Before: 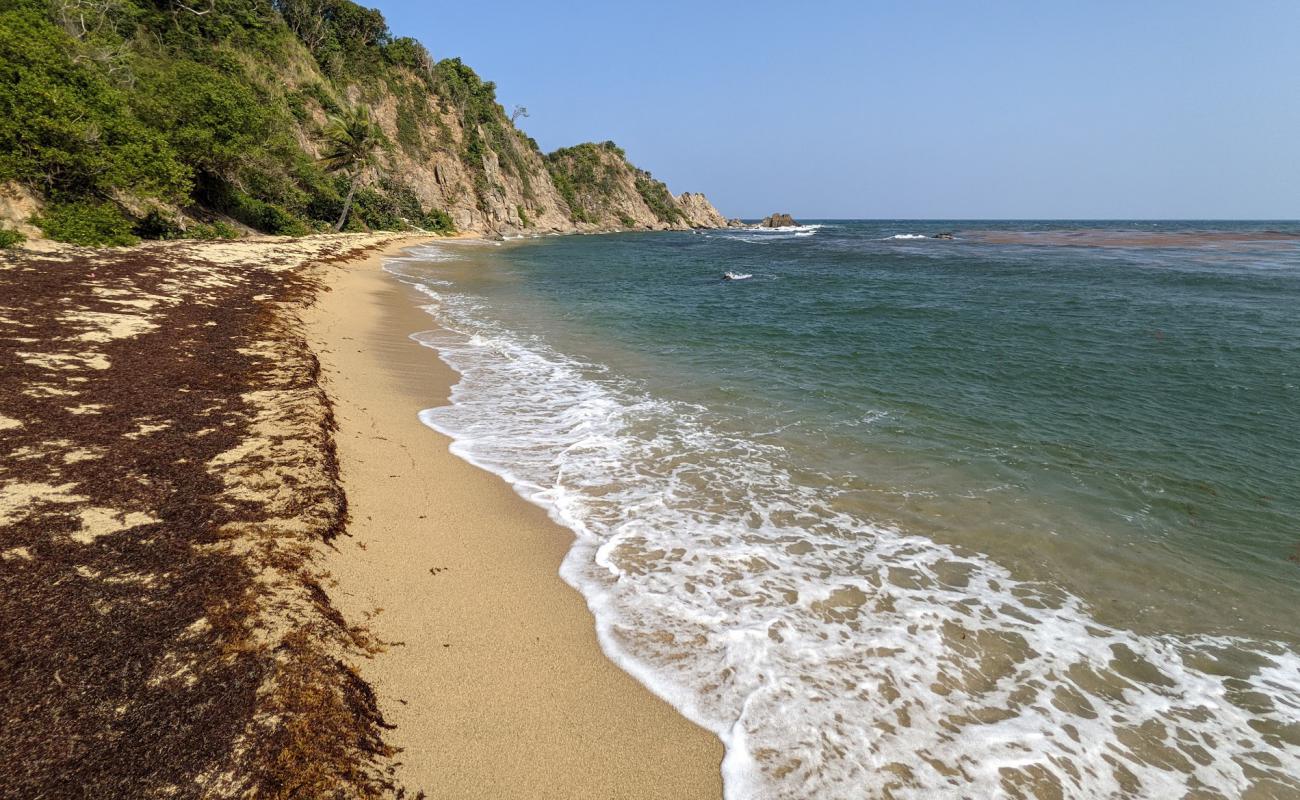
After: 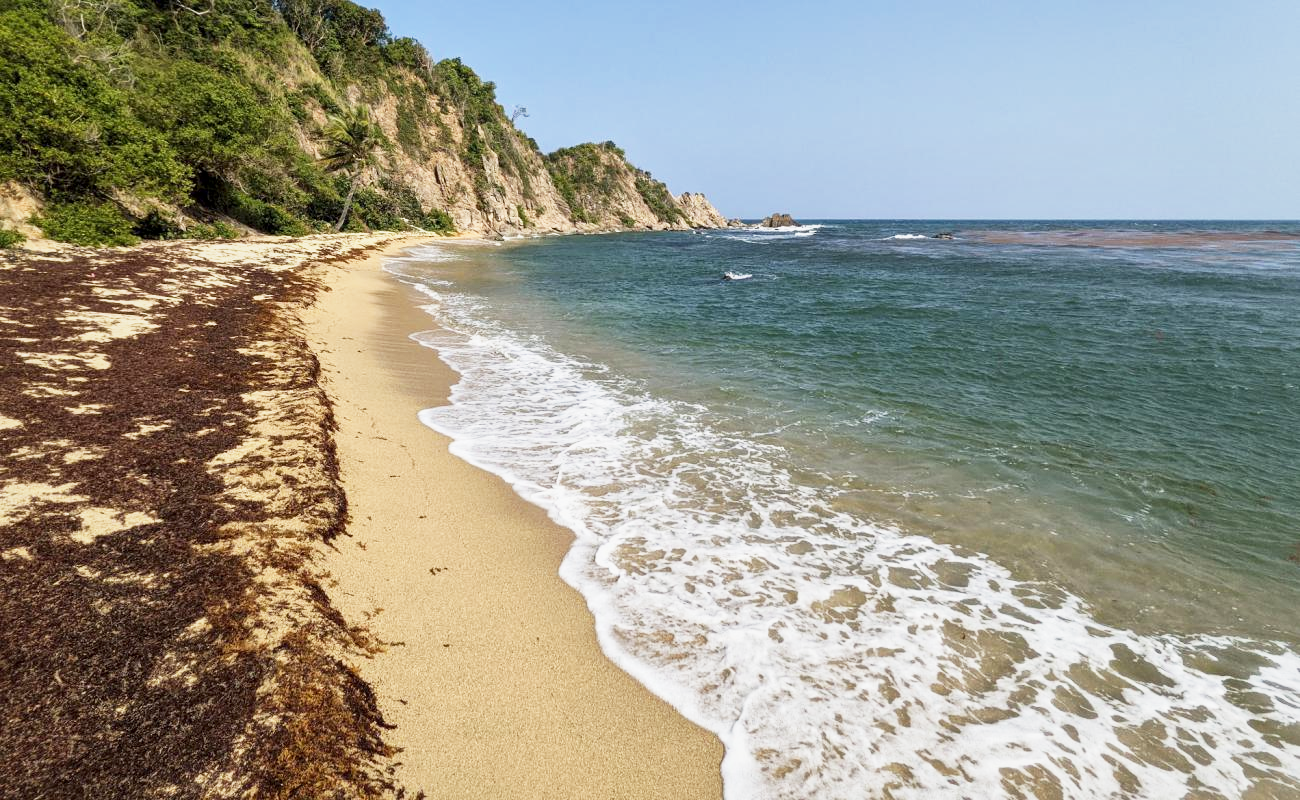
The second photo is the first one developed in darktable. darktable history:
local contrast: mode bilateral grid, contrast 20, coarseness 51, detail 132%, midtone range 0.2
base curve: curves: ch0 [(0, 0) (0.088, 0.125) (0.176, 0.251) (0.354, 0.501) (0.613, 0.749) (1, 0.877)], preserve colors none
